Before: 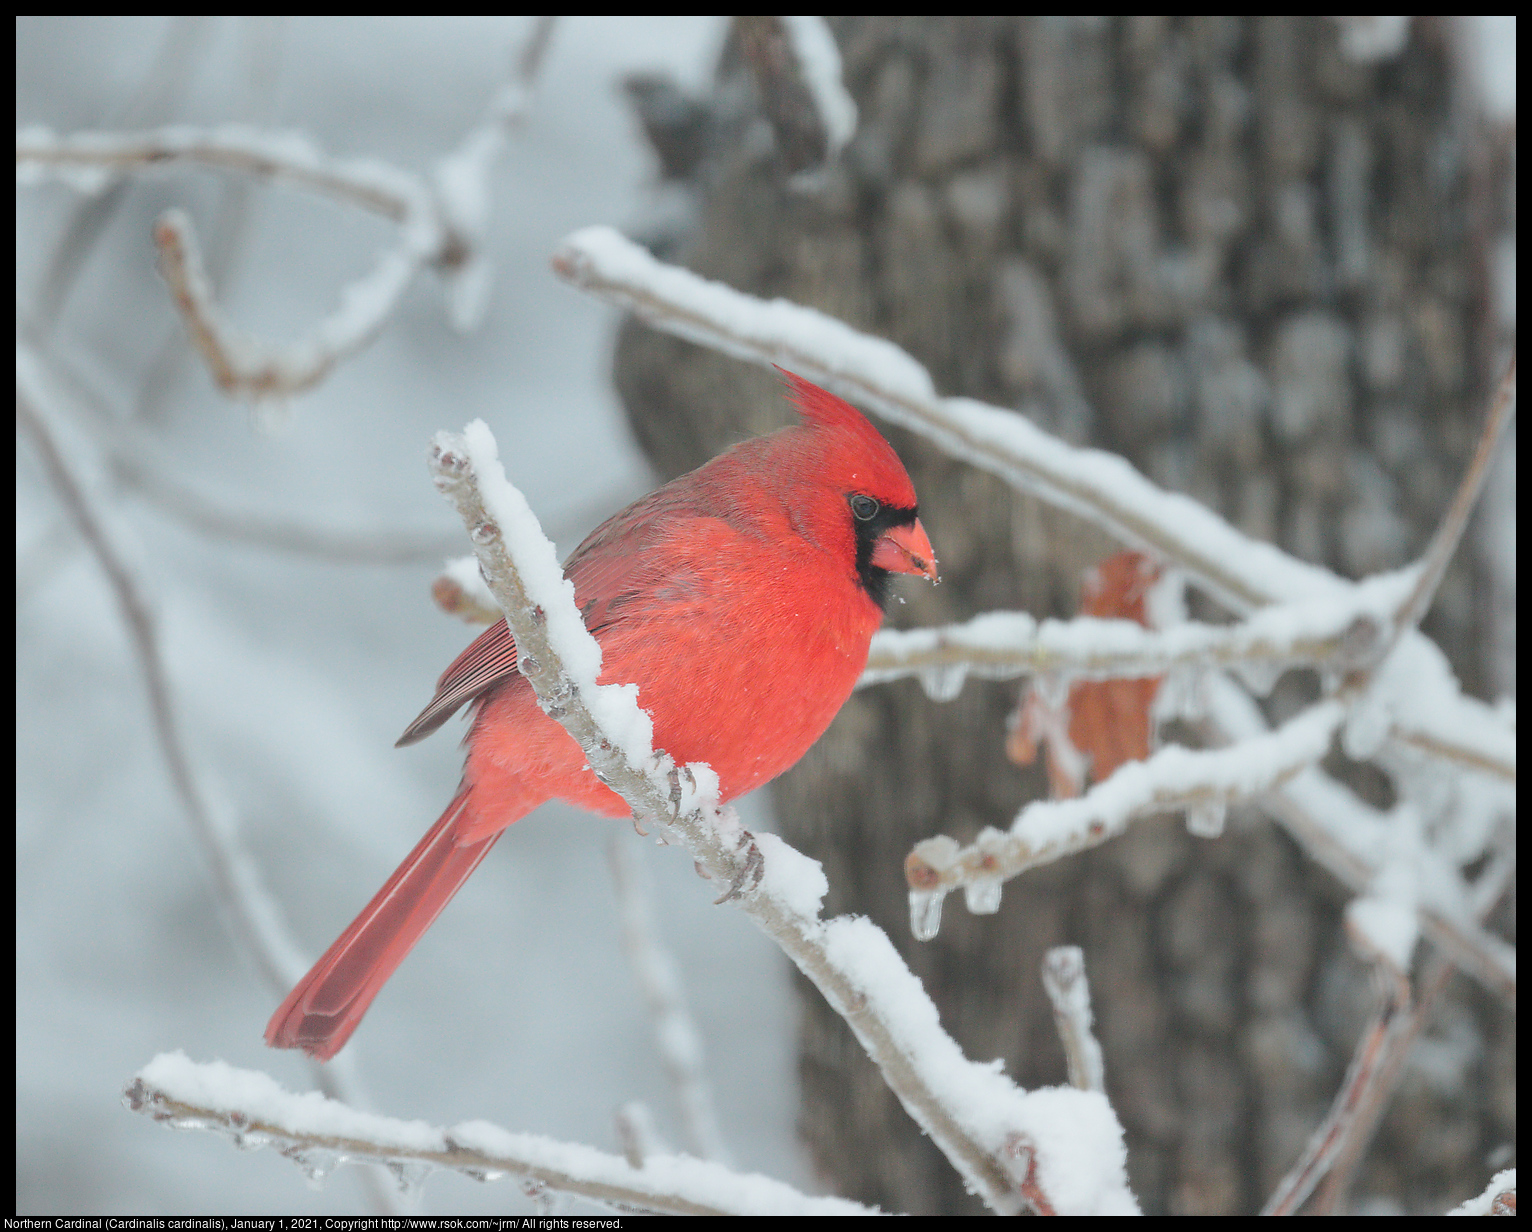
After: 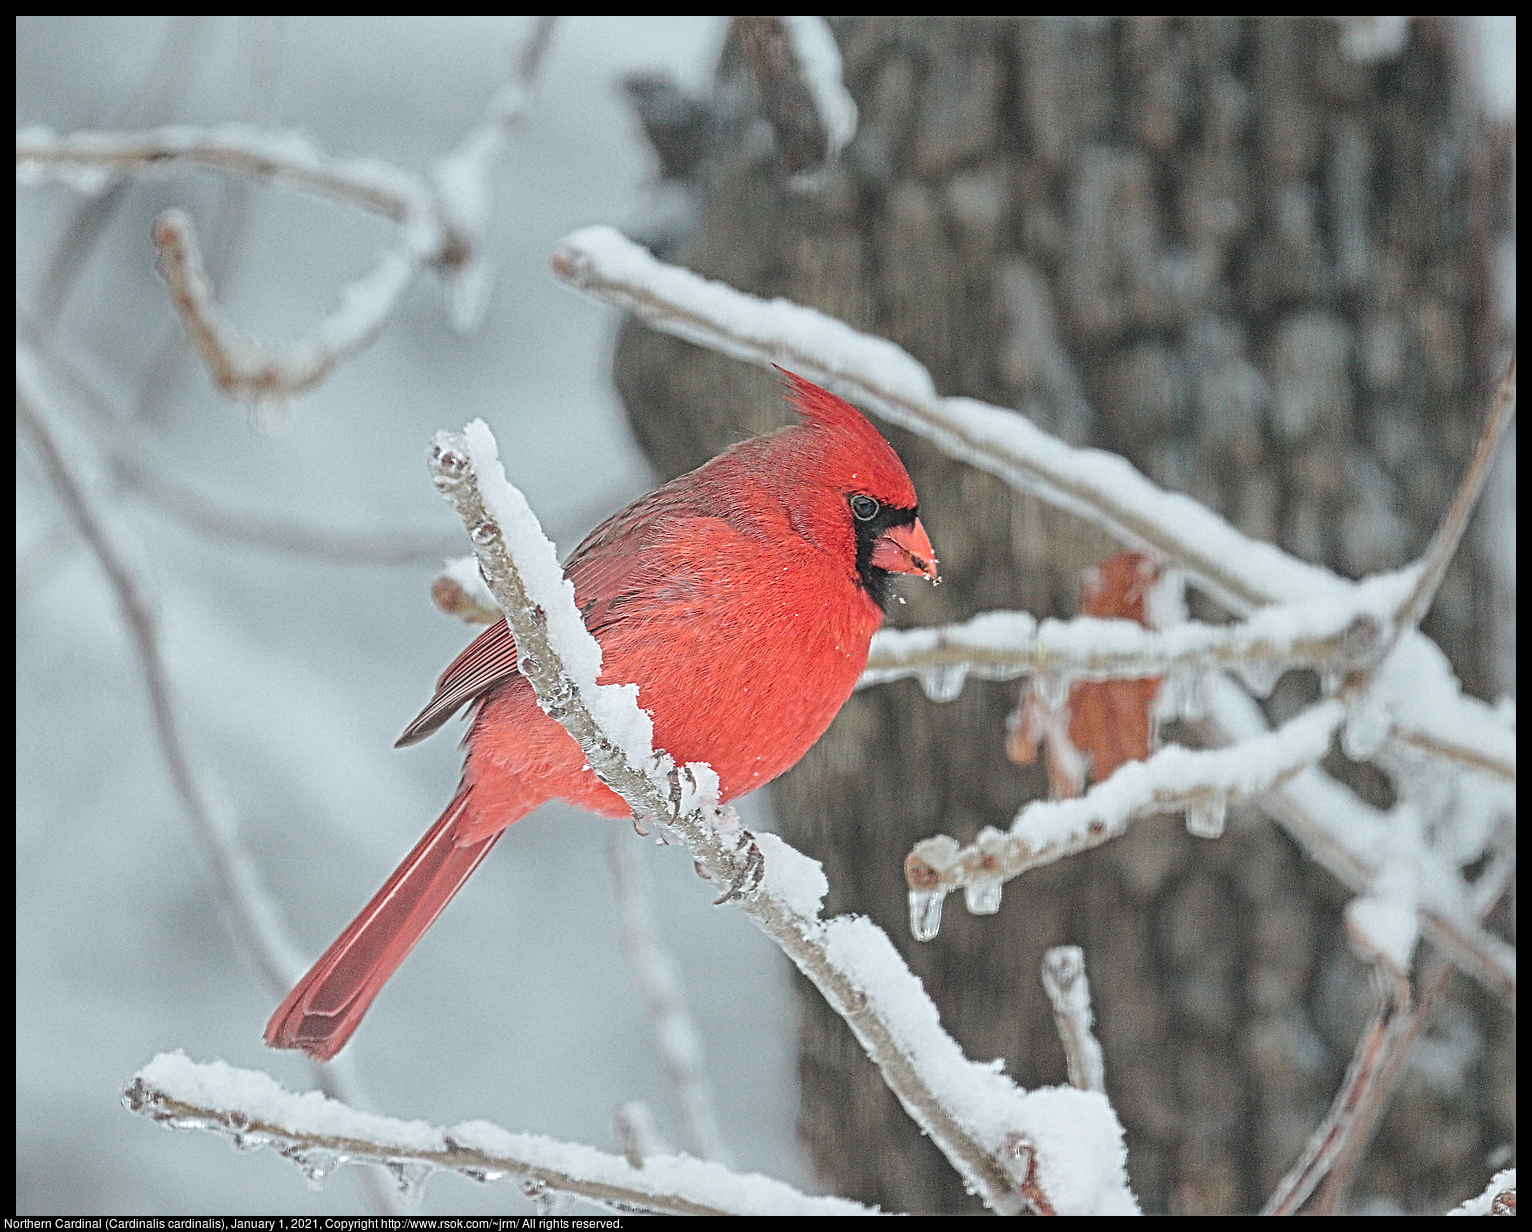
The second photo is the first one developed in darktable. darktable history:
local contrast: mode bilateral grid, contrast 19, coarseness 3, detail 299%, midtone range 0.2
